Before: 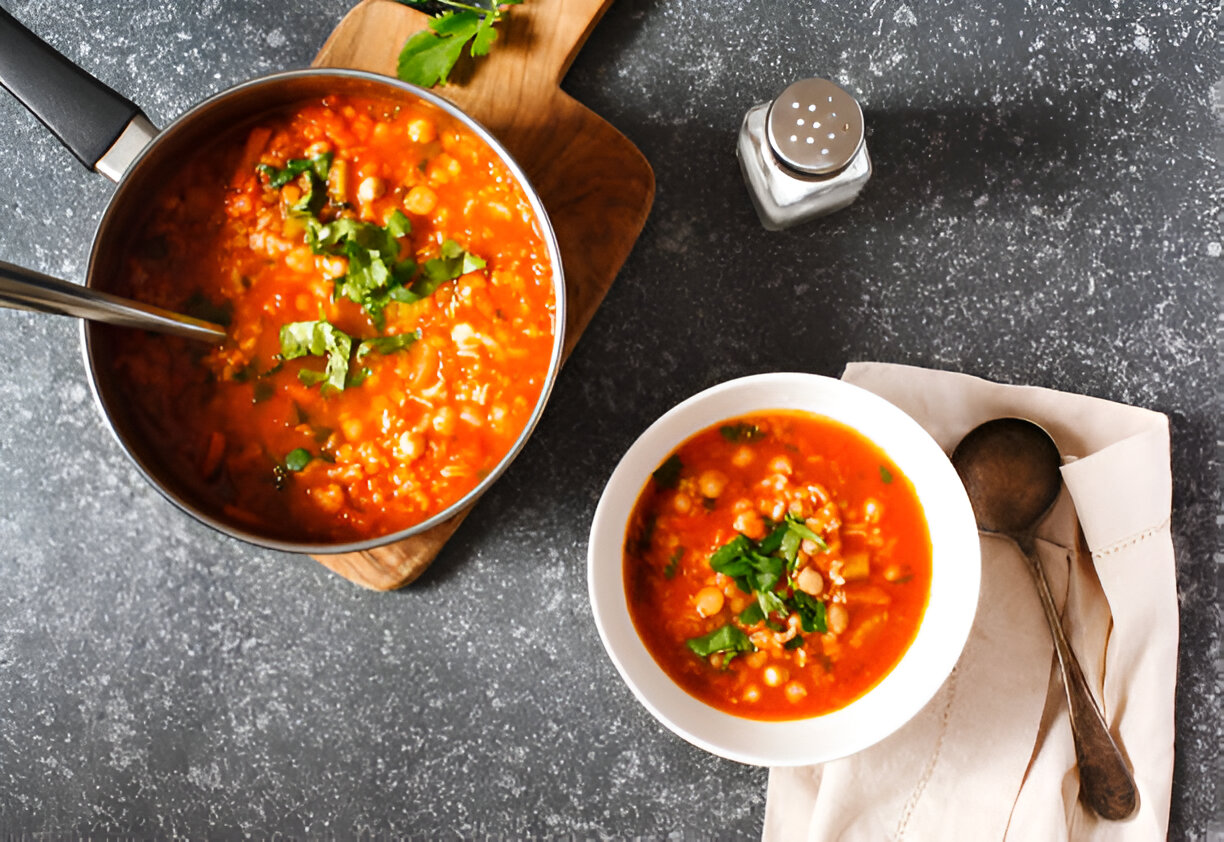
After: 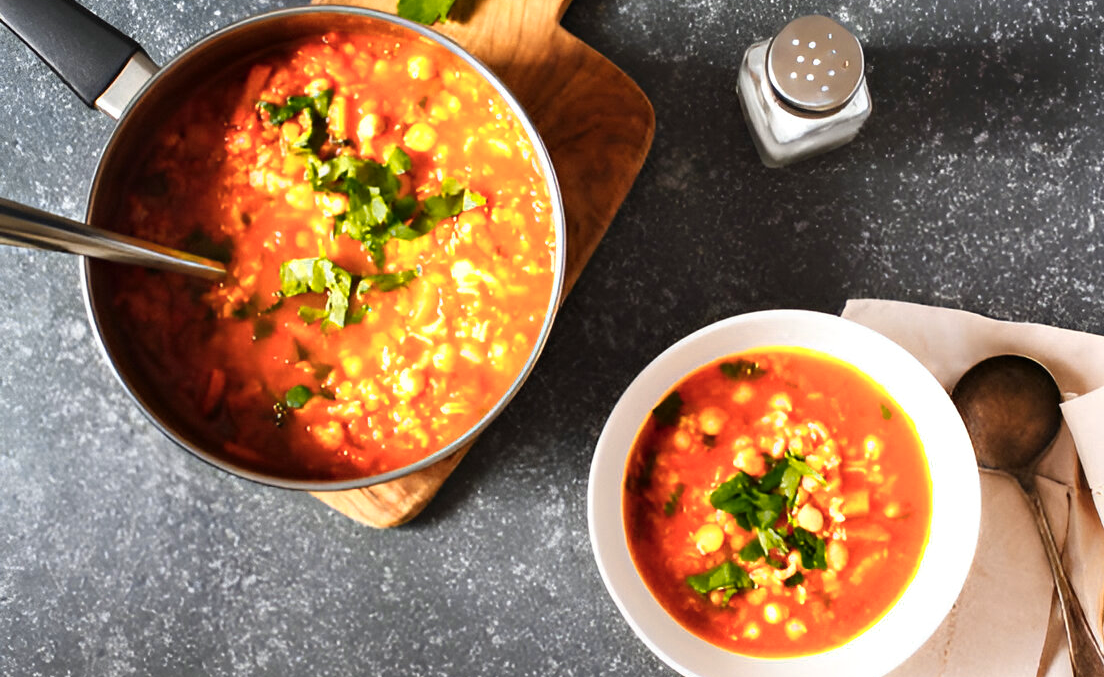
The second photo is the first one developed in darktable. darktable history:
color zones: curves: ch0 [(0.099, 0.624) (0.257, 0.596) (0.384, 0.376) (0.529, 0.492) (0.697, 0.564) (0.768, 0.532) (0.908, 0.644)]; ch1 [(0.112, 0.564) (0.254, 0.612) (0.432, 0.676) (0.592, 0.456) (0.743, 0.684) (0.888, 0.536)]; ch2 [(0.25, 0.5) (0.469, 0.36) (0.75, 0.5)]
crop: top 7.547%, right 9.768%, bottom 11.98%
levels: white 99.97%
